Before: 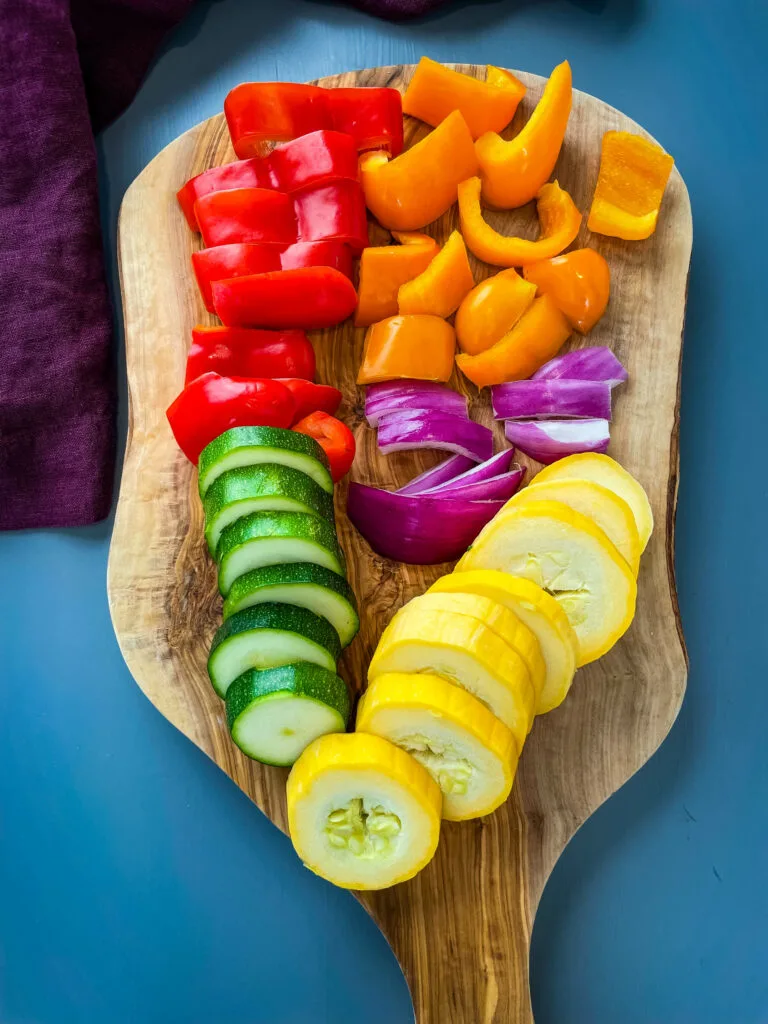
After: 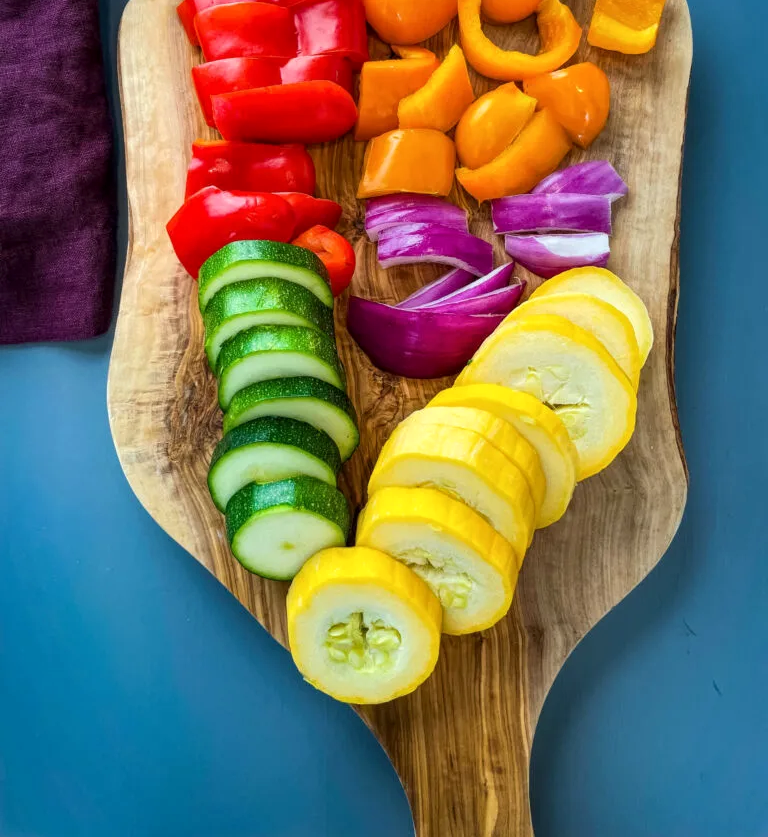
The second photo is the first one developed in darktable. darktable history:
crop and rotate: top 18.209%
local contrast: highlights 103%, shadows 98%, detail 119%, midtone range 0.2
